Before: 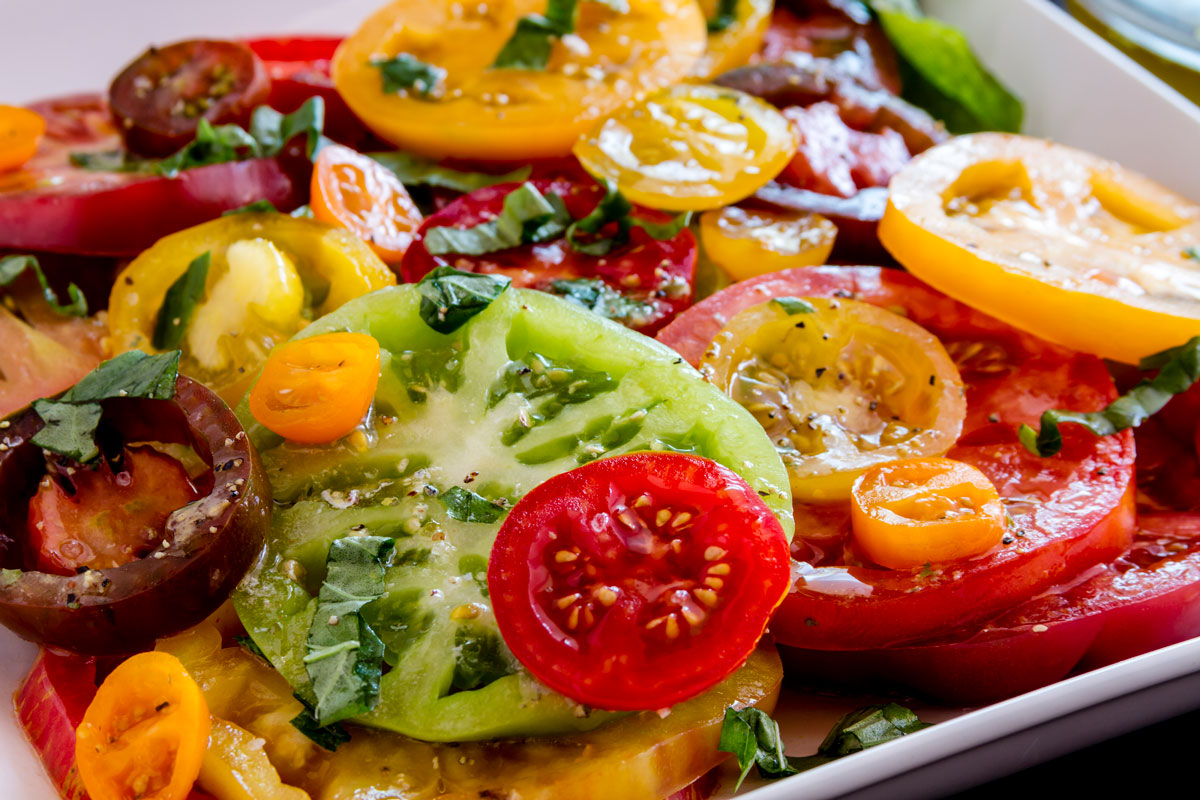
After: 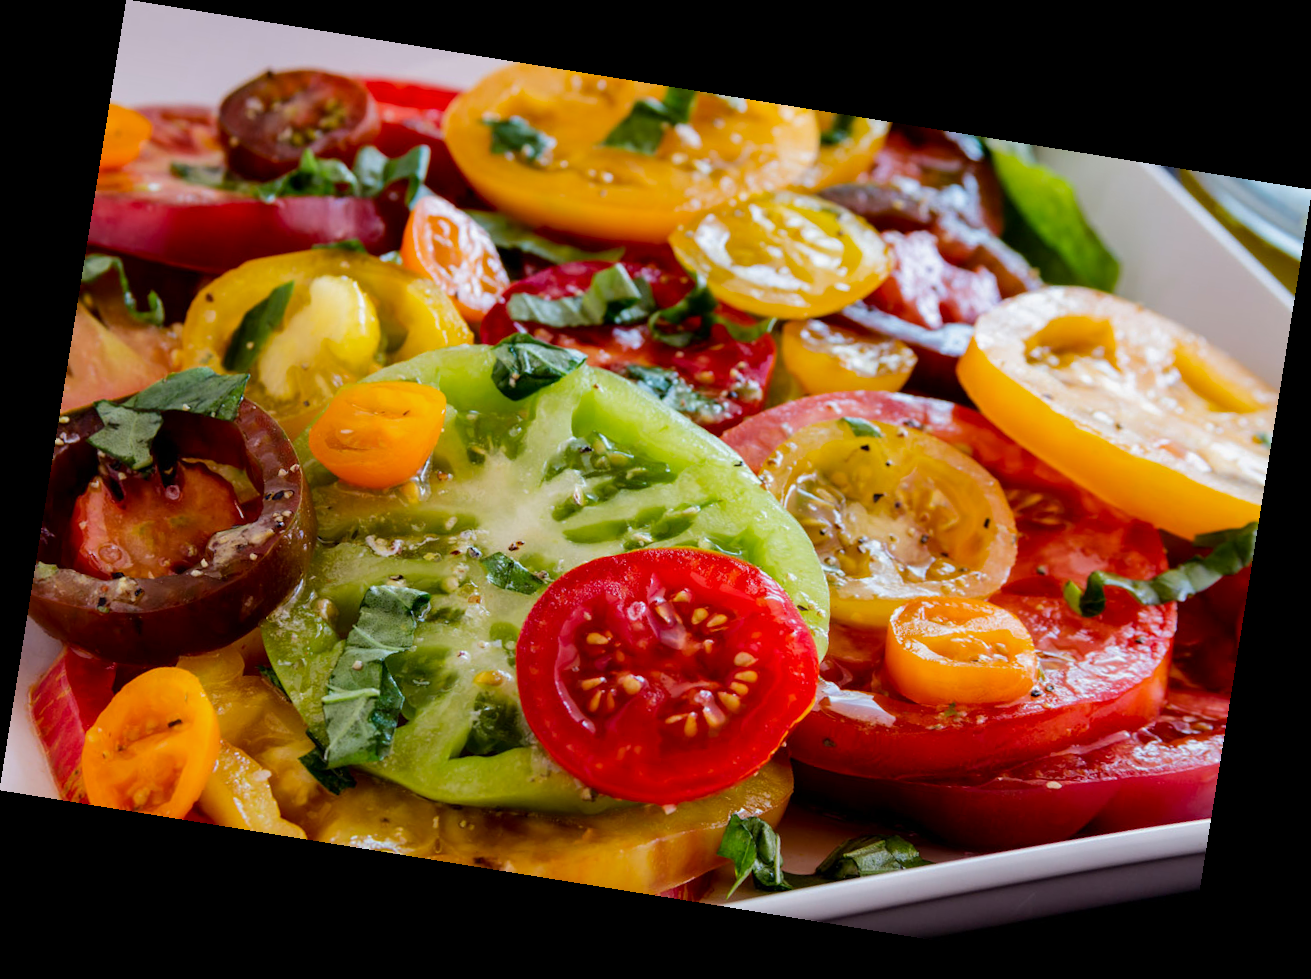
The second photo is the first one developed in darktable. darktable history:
shadows and highlights: shadows -20, white point adjustment -2, highlights -35
rotate and perspective: rotation 9.12°, automatic cropping off
